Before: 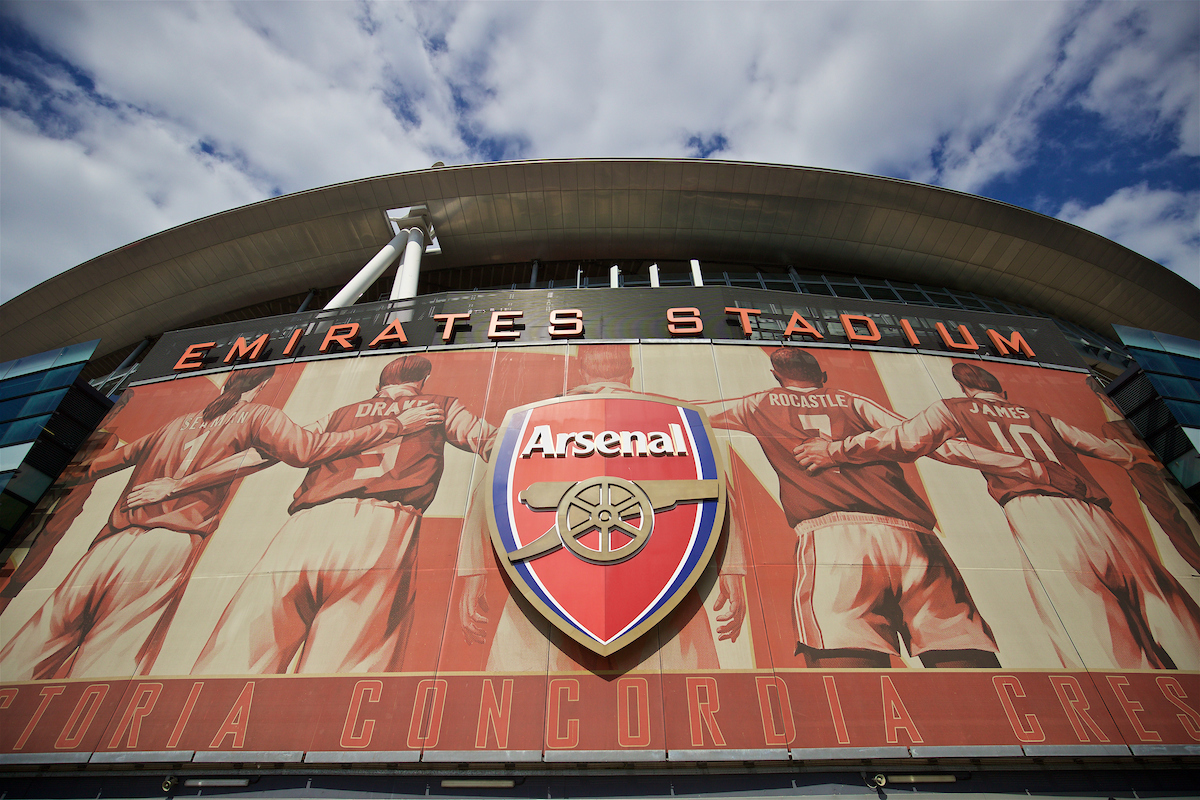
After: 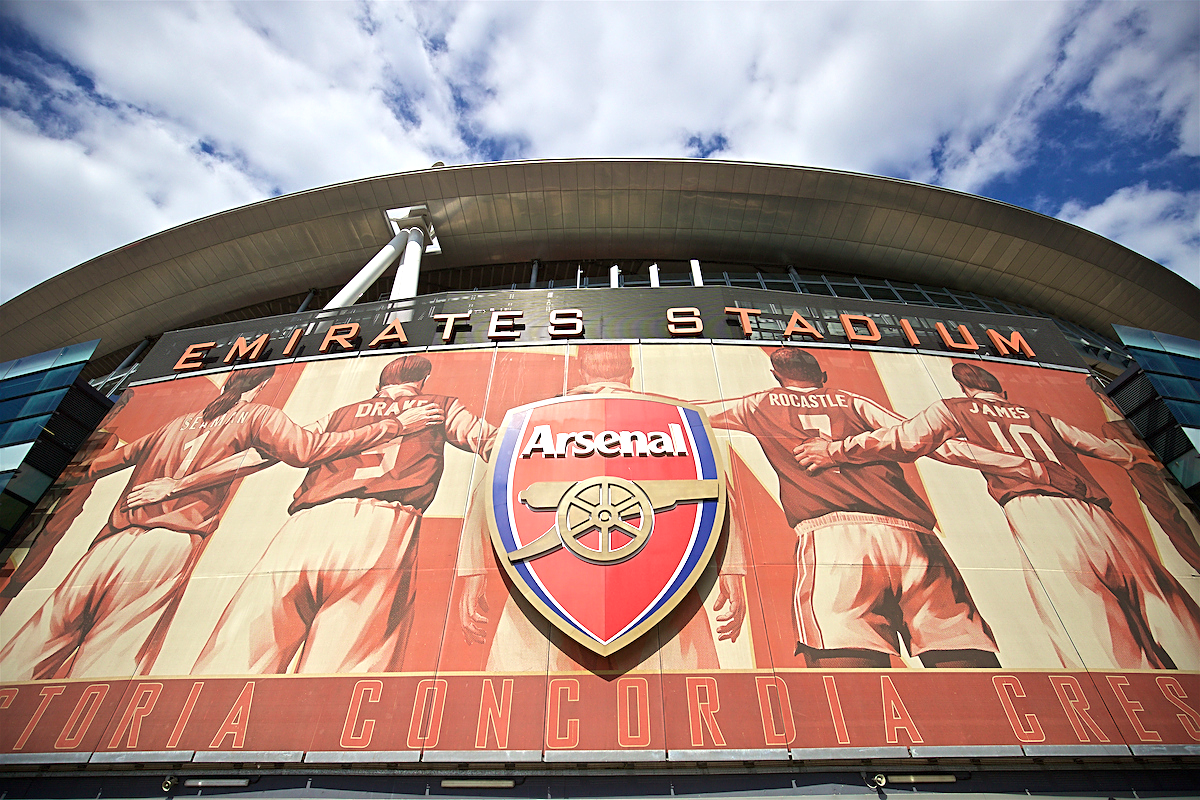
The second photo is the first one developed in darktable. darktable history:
exposure: black level correction 0, exposure 0.703 EV, compensate highlight preservation false
sharpen: on, module defaults
